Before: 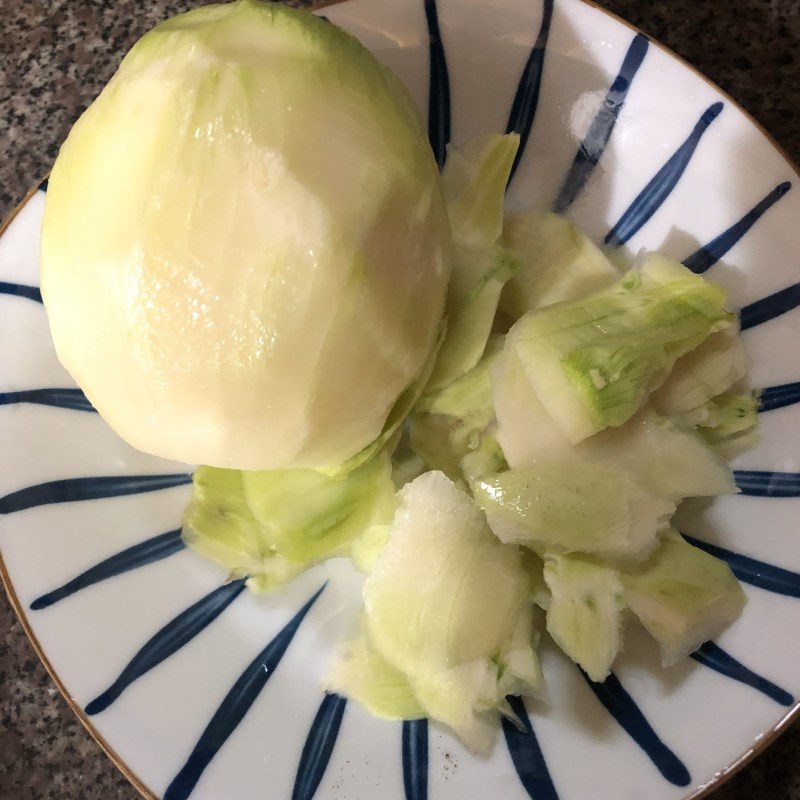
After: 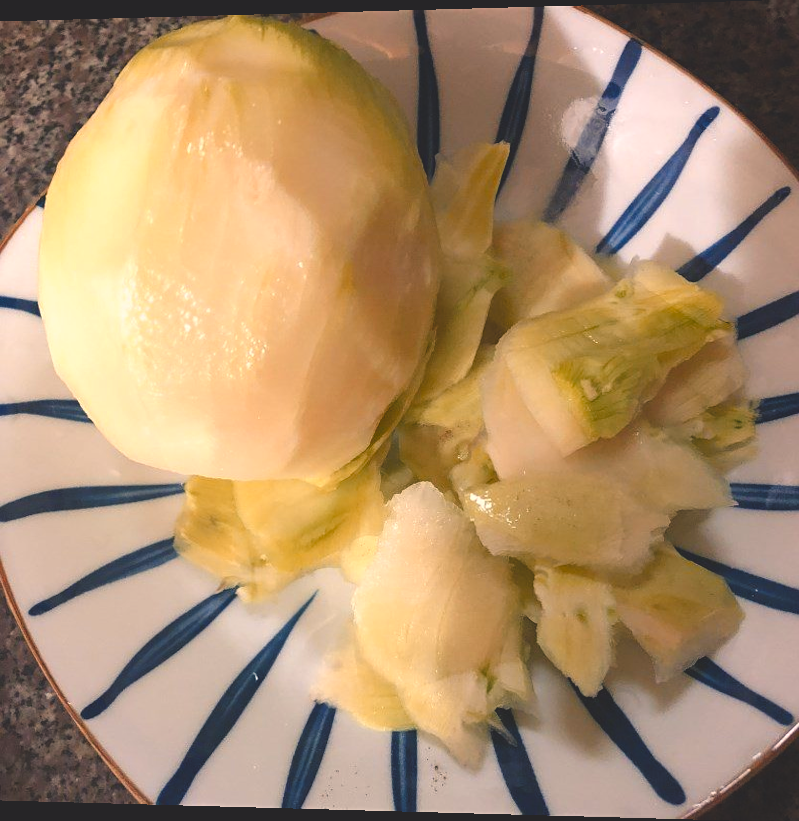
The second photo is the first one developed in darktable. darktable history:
rotate and perspective: lens shift (horizontal) -0.055, automatic cropping off
sharpen: amount 0.2
color balance rgb: shadows lift › chroma 2%, shadows lift › hue 247.2°, power › chroma 0.3%, power › hue 25.2°, highlights gain › chroma 3%, highlights gain › hue 60°, global offset › luminance 2%, perceptual saturation grading › global saturation 20%, perceptual saturation grading › highlights -20%, perceptual saturation grading › shadows 30%
color zones: curves: ch1 [(0.263, 0.53) (0.376, 0.287) (0.487, 0.512) (0.748, 0.547) (1, 0.513)]; ch2 [(0.262, 0.45) (0.751, 0.477)], mix 31.98%
